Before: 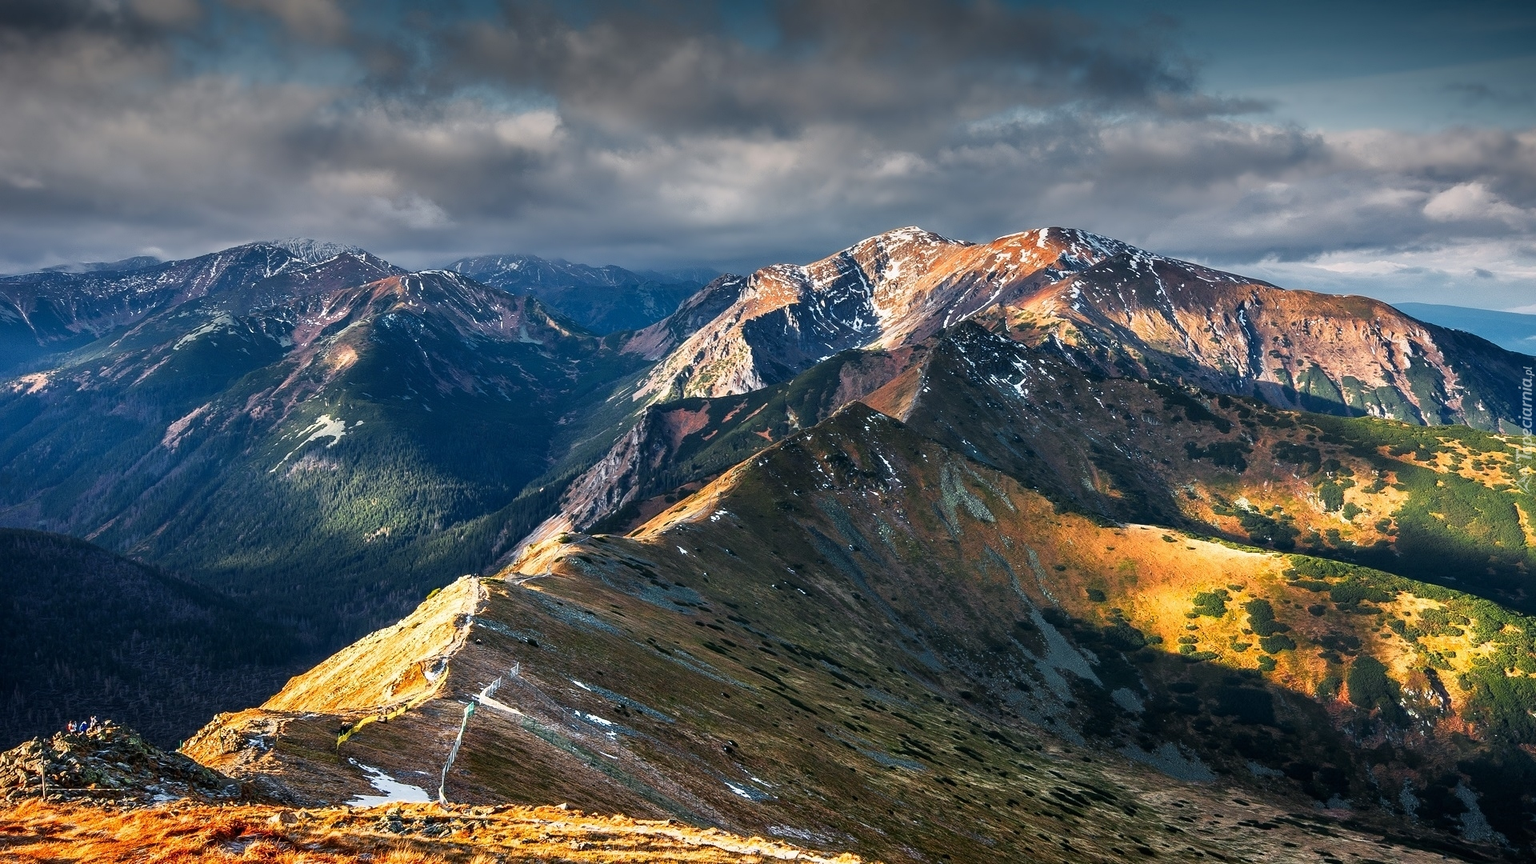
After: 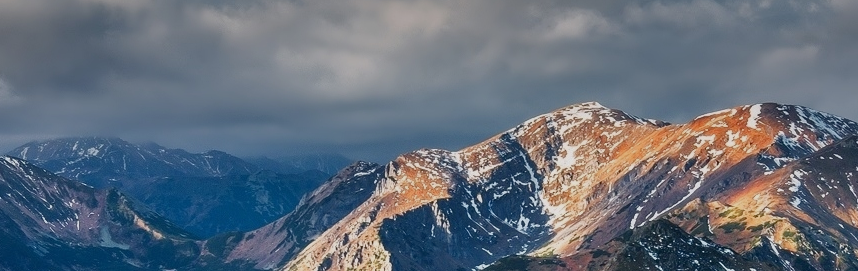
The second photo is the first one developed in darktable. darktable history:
crop: left 28.64%, top 16.832%, right 26.637%, bottom 58.055%
tone equalizer: -8 EV 0.25 EV, -7 EV 0.417 EV, -6 EV 0.417 EV, -5 EV 0.25 EV, -3 EV -0.25 EV, -2 EV -0.417 EV, -1 EV -0.417 EV, +0 EV -0.25 EV, edges refinement/feathering 500, mask exposure compensation -1.57 EV, preserve details guided filter
